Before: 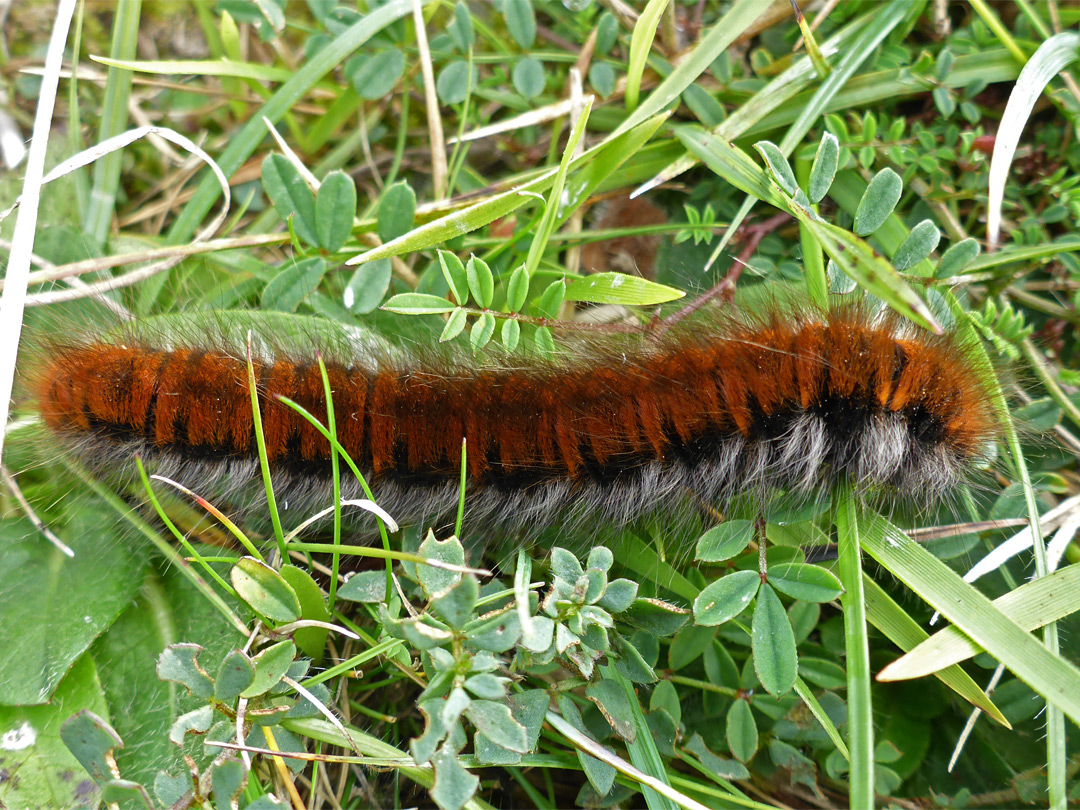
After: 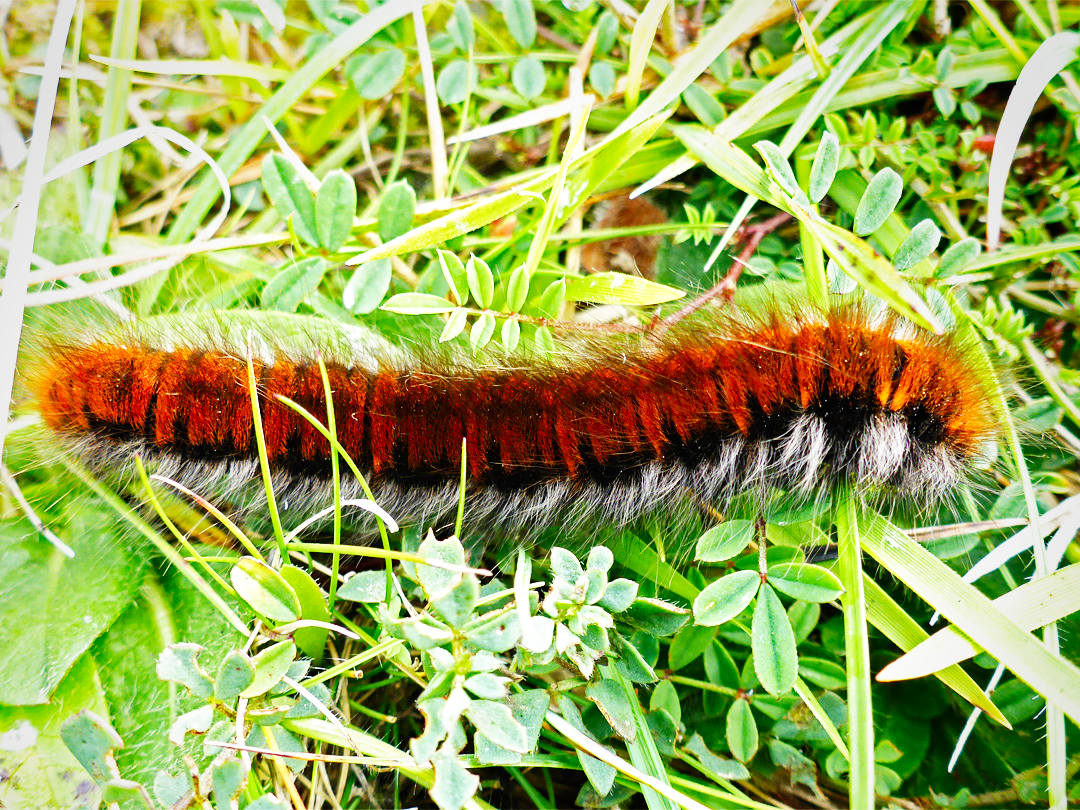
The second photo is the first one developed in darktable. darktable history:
base curve: curves: ch0 [(0, 0) (0.007, 0.004) (0.027, 0.03) (0.046, 0.07) (0.207, 0.54) (0.442, 0.872) (0.673, 0.972) (1, 1)], preserve colors none
vignetting: fall-off start 67.31%, brightness -0.251, saturation 0.141, center (-0.029, 0.244), width/height ratio 1.018
haze removal: compatibility mode true, adaptive false
